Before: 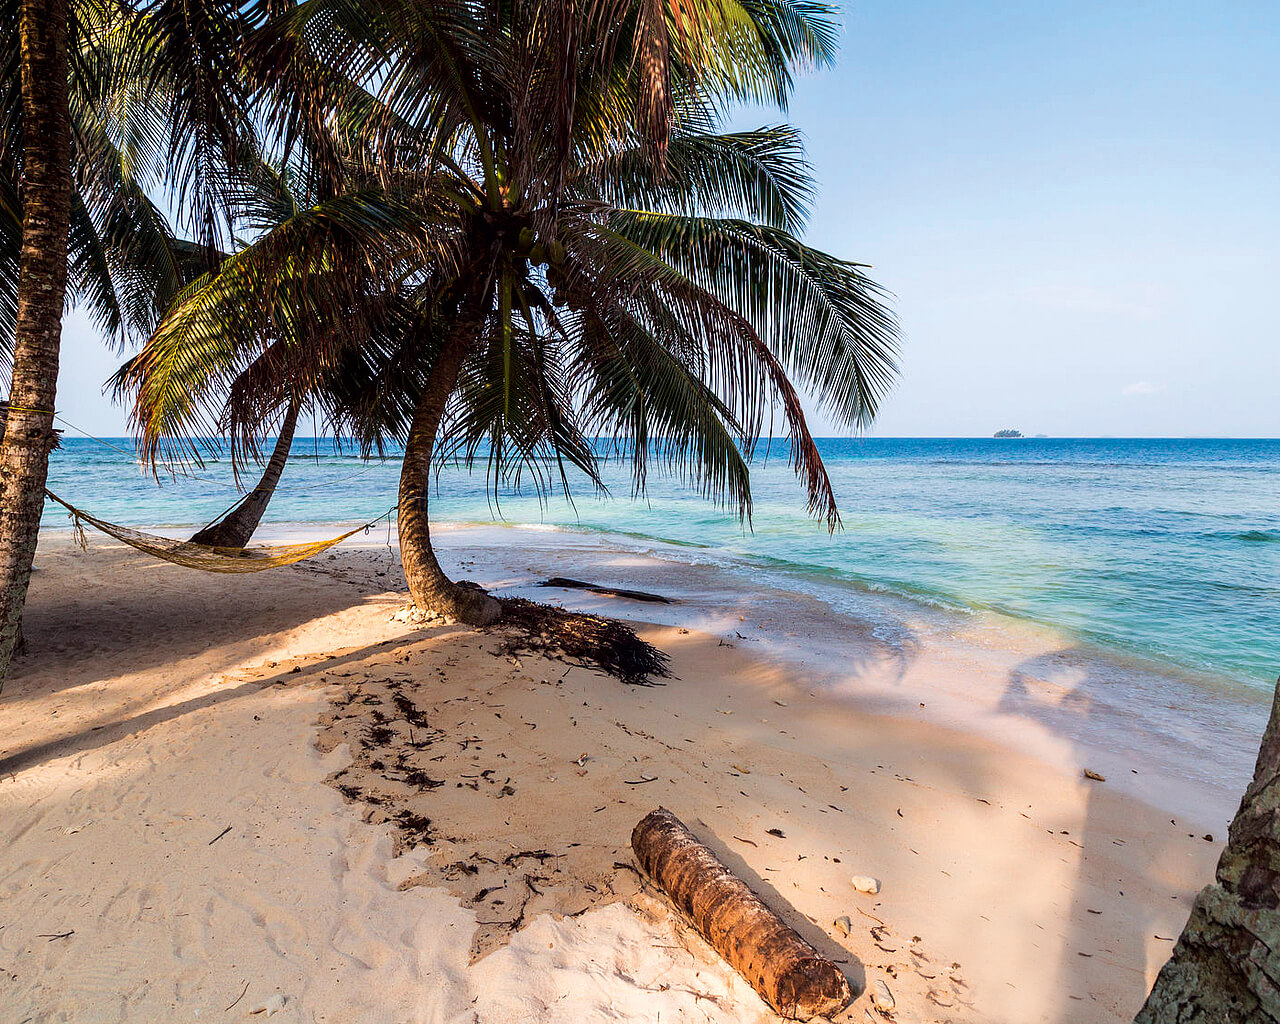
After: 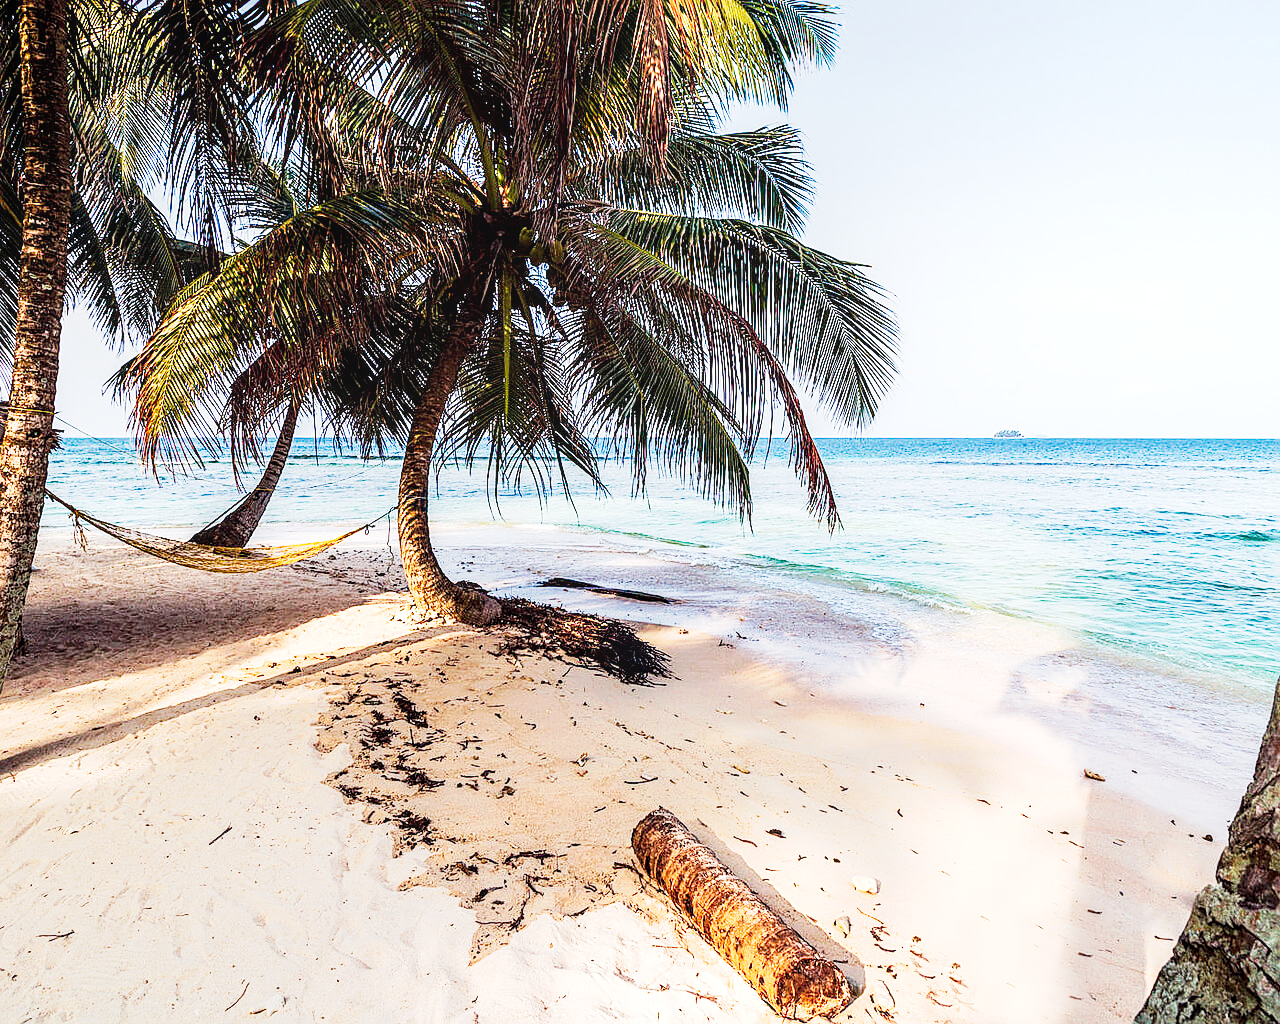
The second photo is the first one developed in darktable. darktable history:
sharpen: on, module defaults
local contrast: on, module defaults
tone curve: curves: ch0 [(0, 0) (0.003, 0.003) (0.011, 0.013) (0.025, 0.029) (0.044, 0.052) (0.069, 0.081) (0.1, 0.116) (0.136, 0.158) (0.177, 0.207) (0.224, 0.268) (0.277, 0.373) (0.335, 0.465) (0.399, 0.565) (0.468, 0.674) (0.543, 0.79) (0.623, 0.853) (0.709, 0.918) (0.801, 0.956) (0.898, 0.977) (1, 1)], preserve colors none
exposure: black level correction 0.001, exposure 0.499 EV, compensate highlight preservation false
